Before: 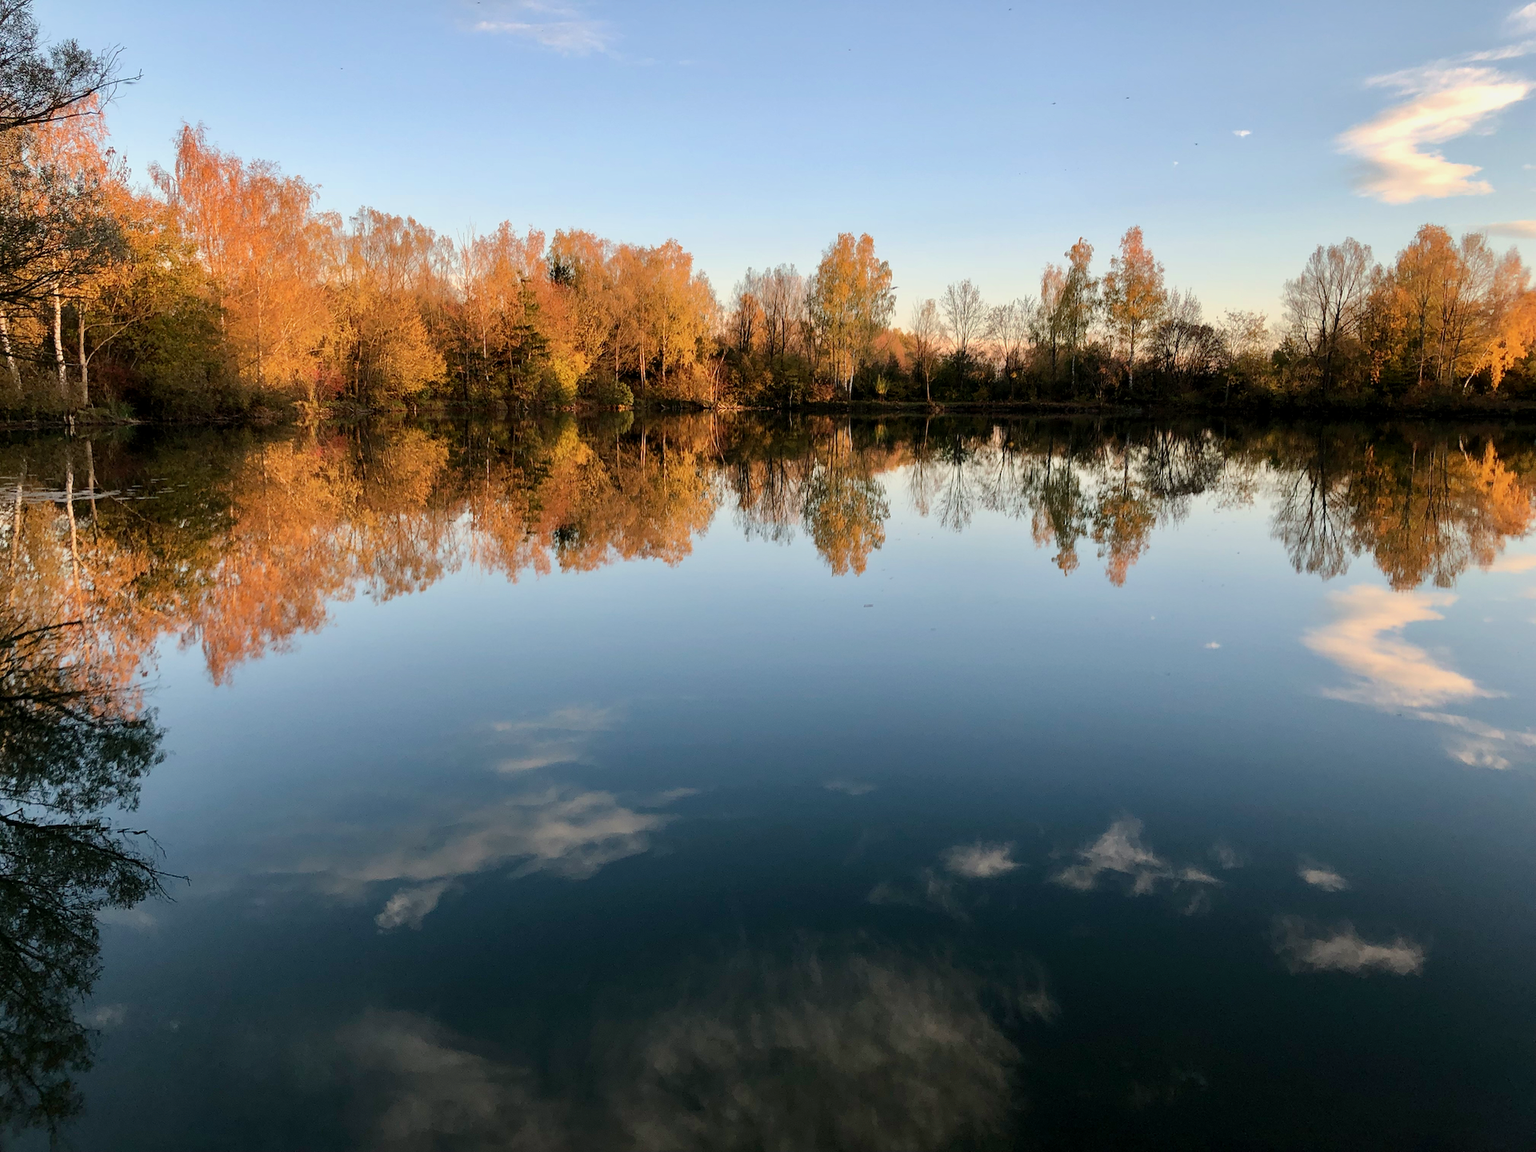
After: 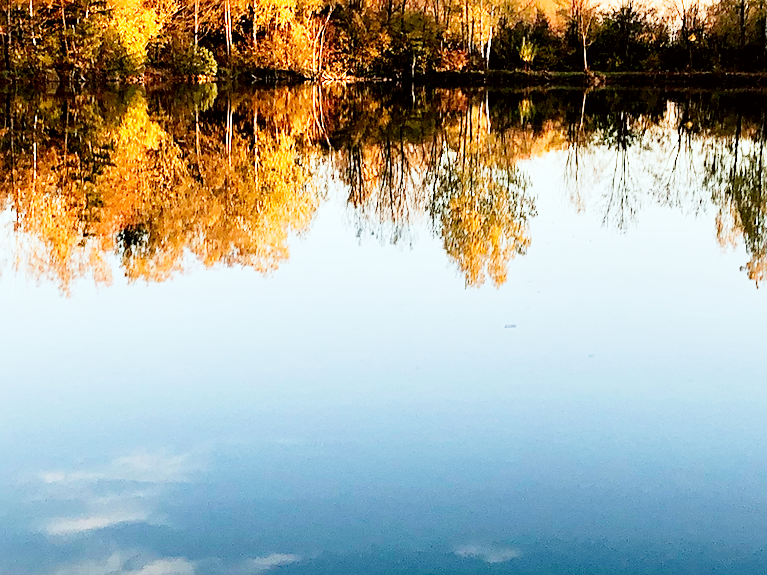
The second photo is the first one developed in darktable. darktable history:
local contrast: highlights 100%, shadows 100%, detail 120%, midtone range 0.2
crop: left 30%, top 30%, right 30%, bottom 30%
tone curve: curves: ch0 [(0, 0) (0.003, 0.003) (0.011, 0.012) (0.025, 0.027) (0.044, 0.048) (0.069, 0.074) (0.1, 0.117) (0.136, 0.177) (0.177, 0.246) (0.224, 0.324) (0.277, 0.422) (0.335, 0.531) (0.399, 0.633) (0.468, 0.733) (0.543, 0.824) (0.623, 0.895) (0.709, 0.938) (0.801, 0.961) (0.898, 0.98) (1, 1)], preserve colors none
color correction: highlights a* -2.73, highlights b* -2.09, shadows a* 2.41, shadows b* 2.73
sharpen: on, module defaults
